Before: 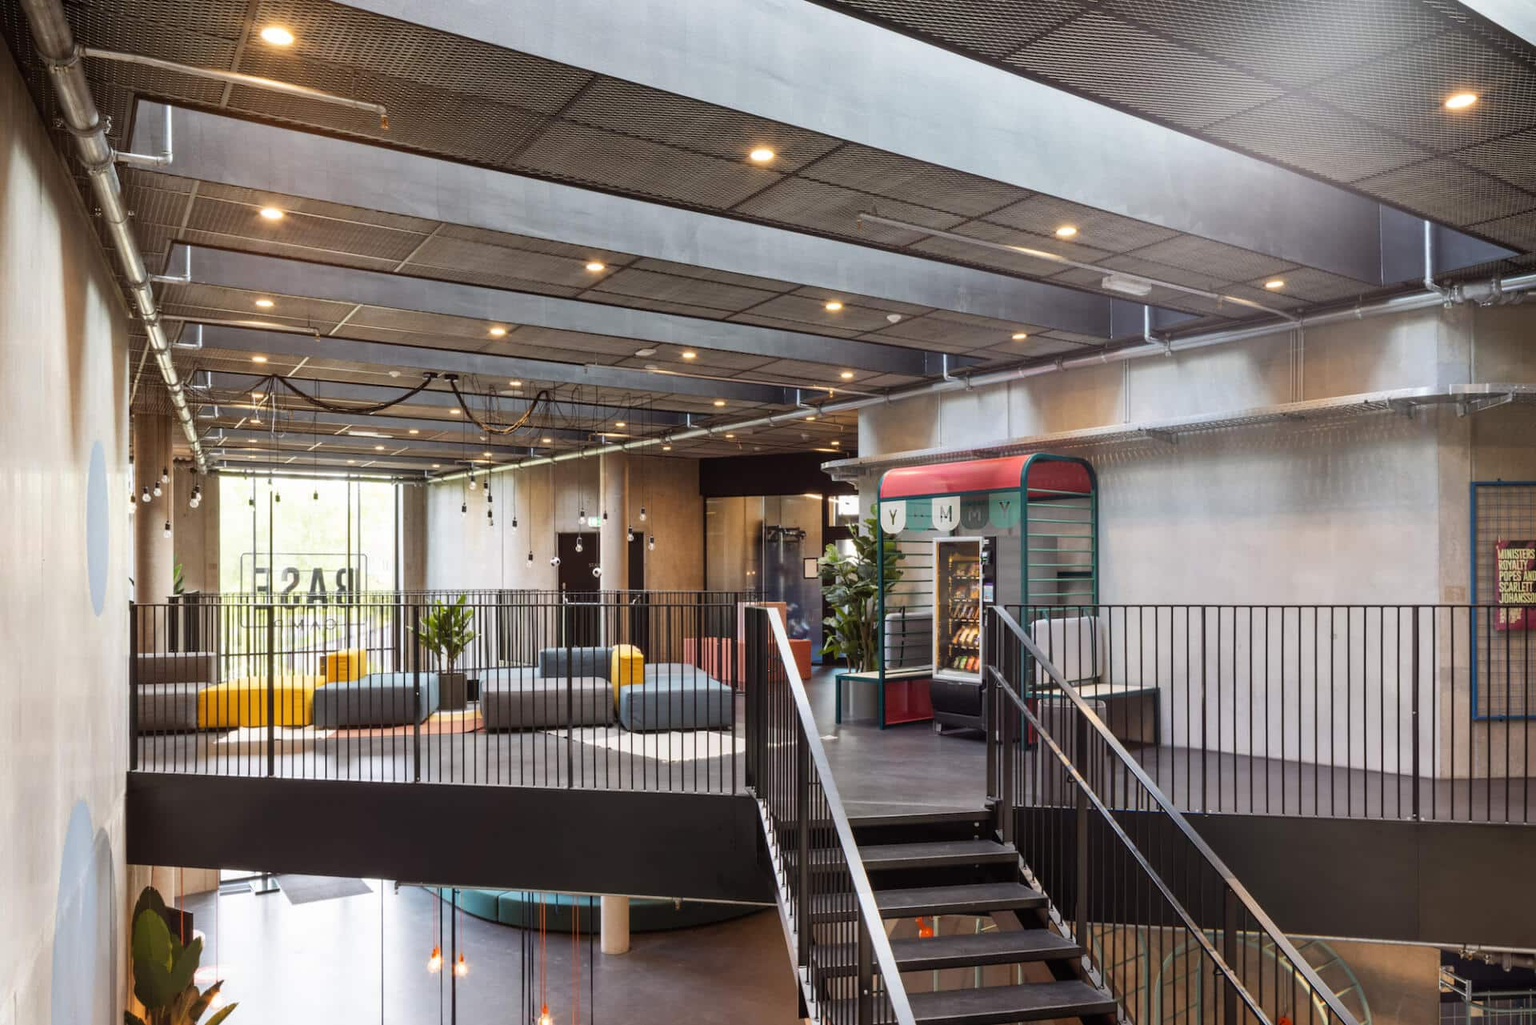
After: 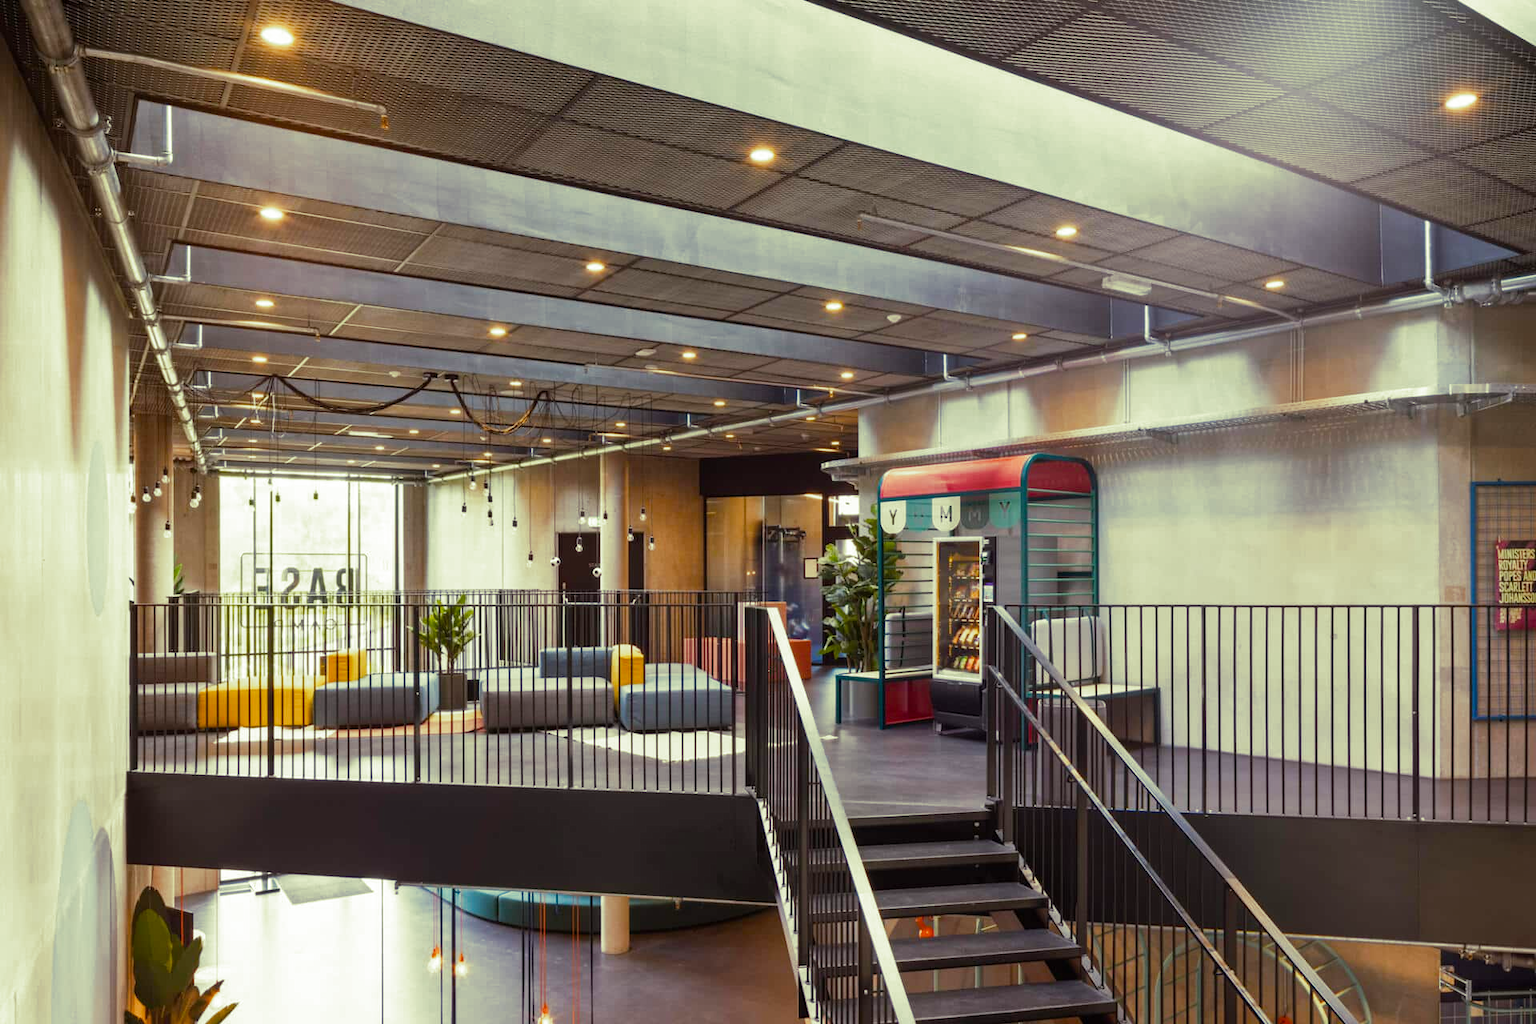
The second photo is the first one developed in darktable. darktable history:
color balance rgb: perceptual saturation grading › global saturation 25%, global vibrance 20%
split-toning: shadows › hue 290.82°, shadows › saturation 0.34, highlights › saturation 0.38, balance 0, compress 50%
